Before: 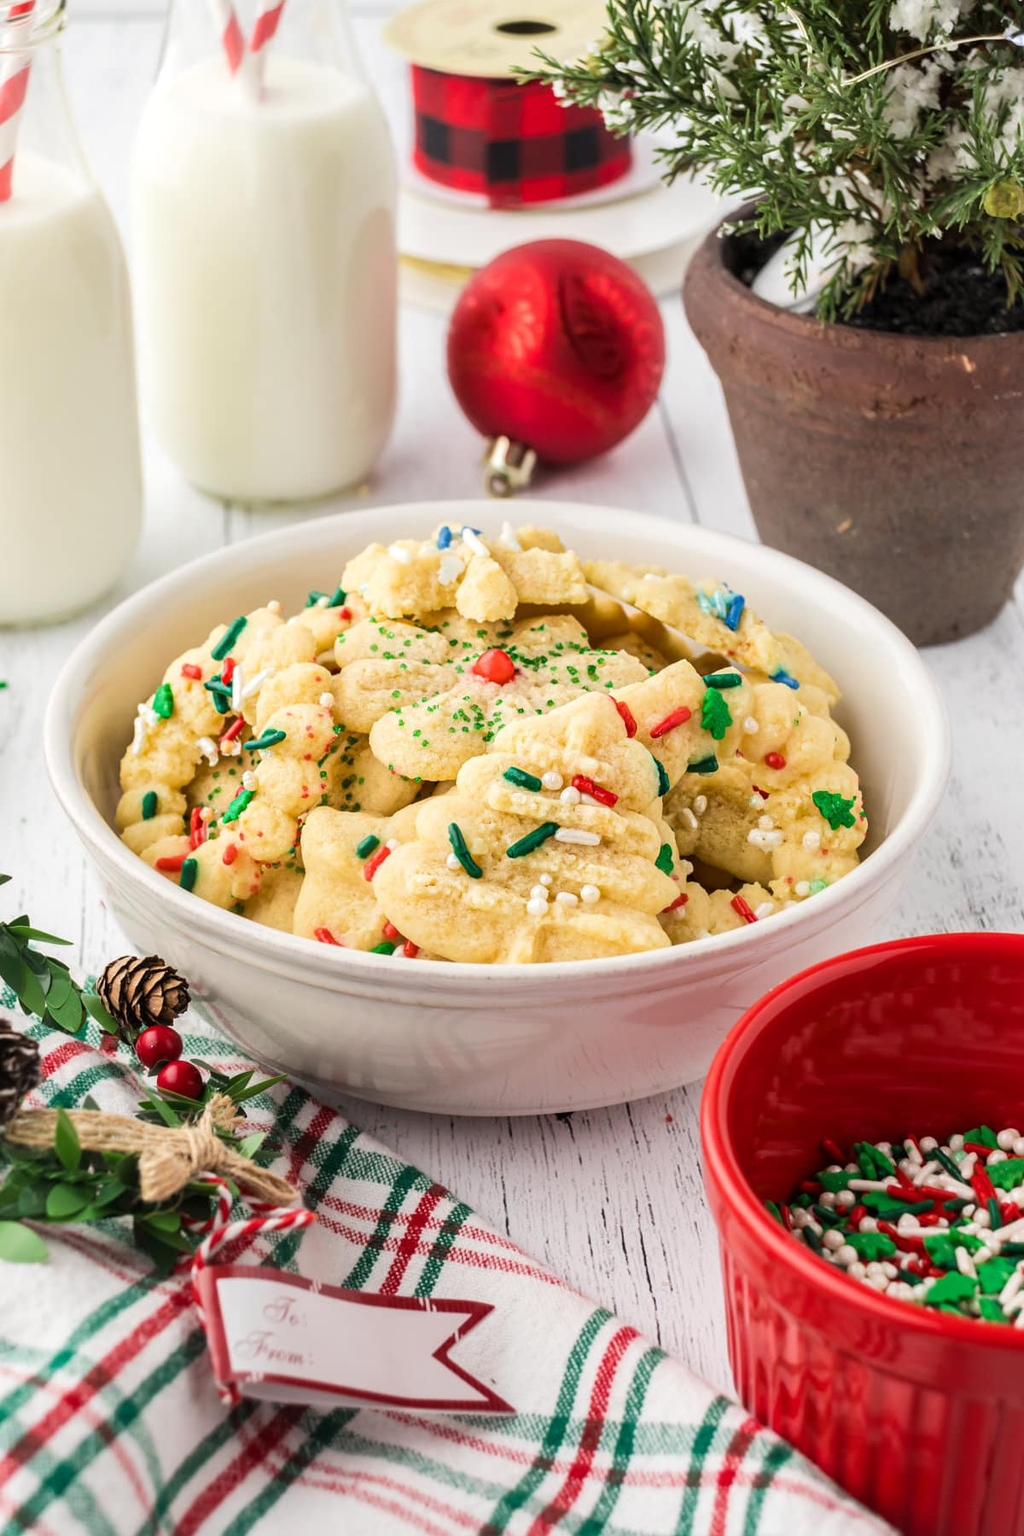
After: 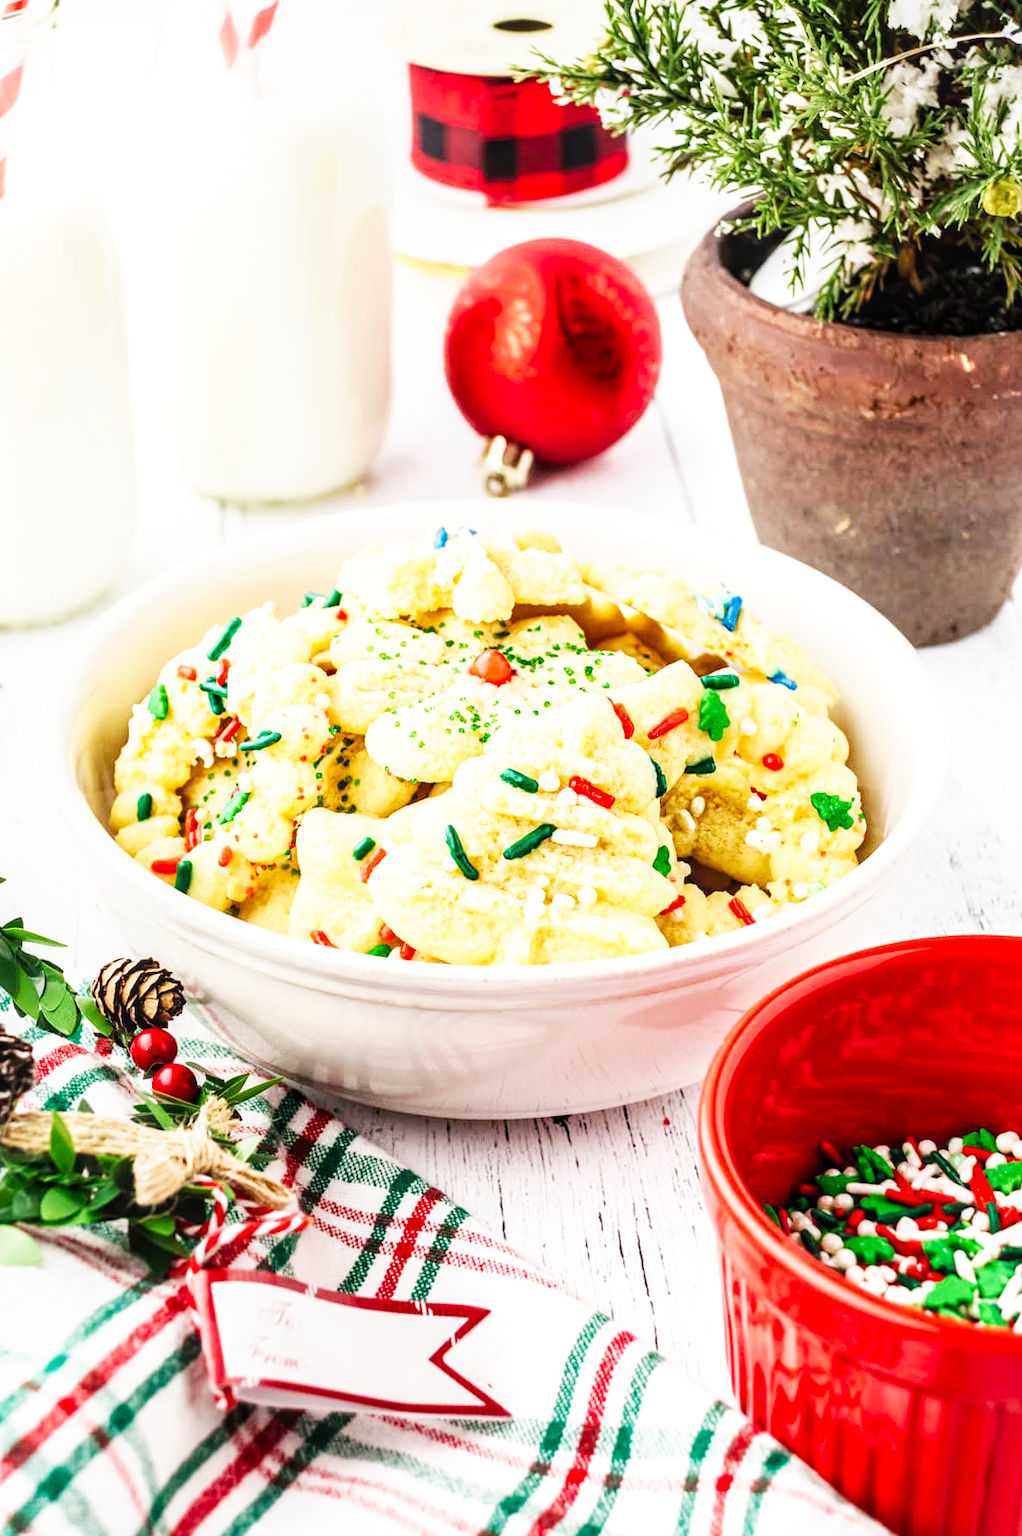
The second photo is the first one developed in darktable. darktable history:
local contrast: on, module defaults
crop and rotate: left 0.614%, top 0.179%, bottom 0.309%
base curve: curves: ch0 [(0, 0) (0.007, 0.004) (0.027, 0.03) (0.046, 0.07) (0.207, 0.54) (0.442, 0.872) (0.673, 0.972) (1, 1)], preserve colors none
